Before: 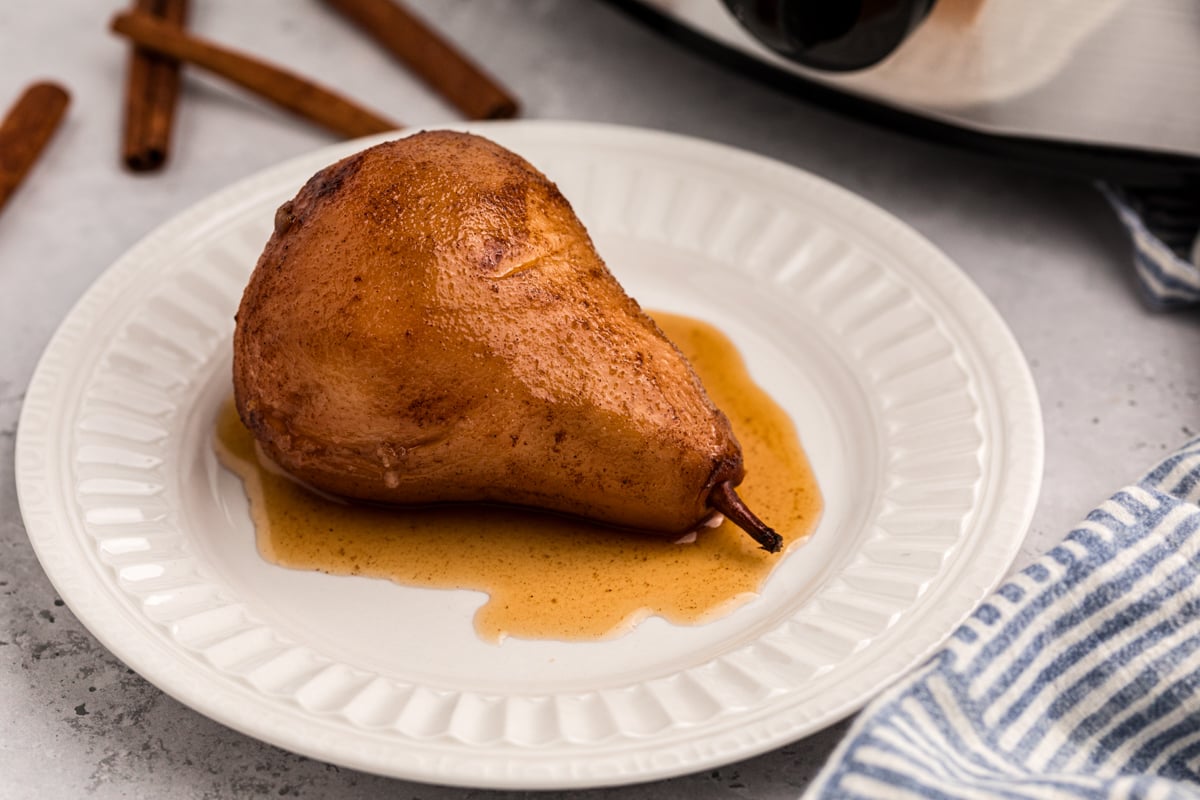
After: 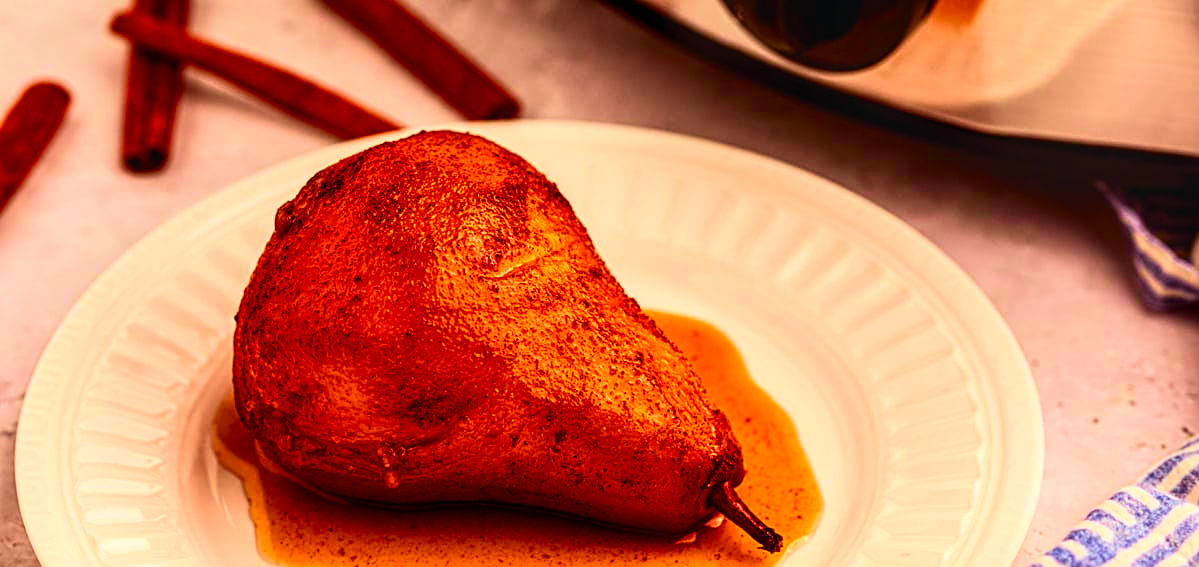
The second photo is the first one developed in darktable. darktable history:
color balance rgb: power › chroma 1.565%, power › hue 27.64°, perceptual saturation grading › global saturation 31.22%, global vibrance 20%
crop: right 0.001%, bottom 29.077%
sharpen: on, module defaults
contrast brightness saturation: brightness -0.023, saturation 0.366
velvia: on, module defaults
tone curve: curves: ch0 [(0, 0.003) (0.044, 0.032) (0.12, 0.089) (0.19, 0.164) (0.269, 0.269) (0.473, 0.533) (0.595, 0.695) (0.718, 0.823) (0.855, 0.931) (1, 0.982)]; ch1 [(0, 0) (0.243, 0.245) (0.427, 0.387) (0.493, 0.481) (0.501, 0.5) (0.521, 0.528) (0.554, 0.586) (0.607, 0.655) (0.671, 0.735) (0.796, 0.85) (1, 1)]; ch2 [(0, 0) (0.249, 0.216) (0.357, 0.317) (0.448, 0.432) (0.478, 0.492) (0.498, 0.499) (0.517, 0.519) (0.537, 0.57) (0.569, 0.623) (0.61, 0.663) (0.706, 0.75) (0.808, 0.809) (0.991, 0.968)], color space Lab, independent channels, preserve colors none
local contrast: on, module defaults
